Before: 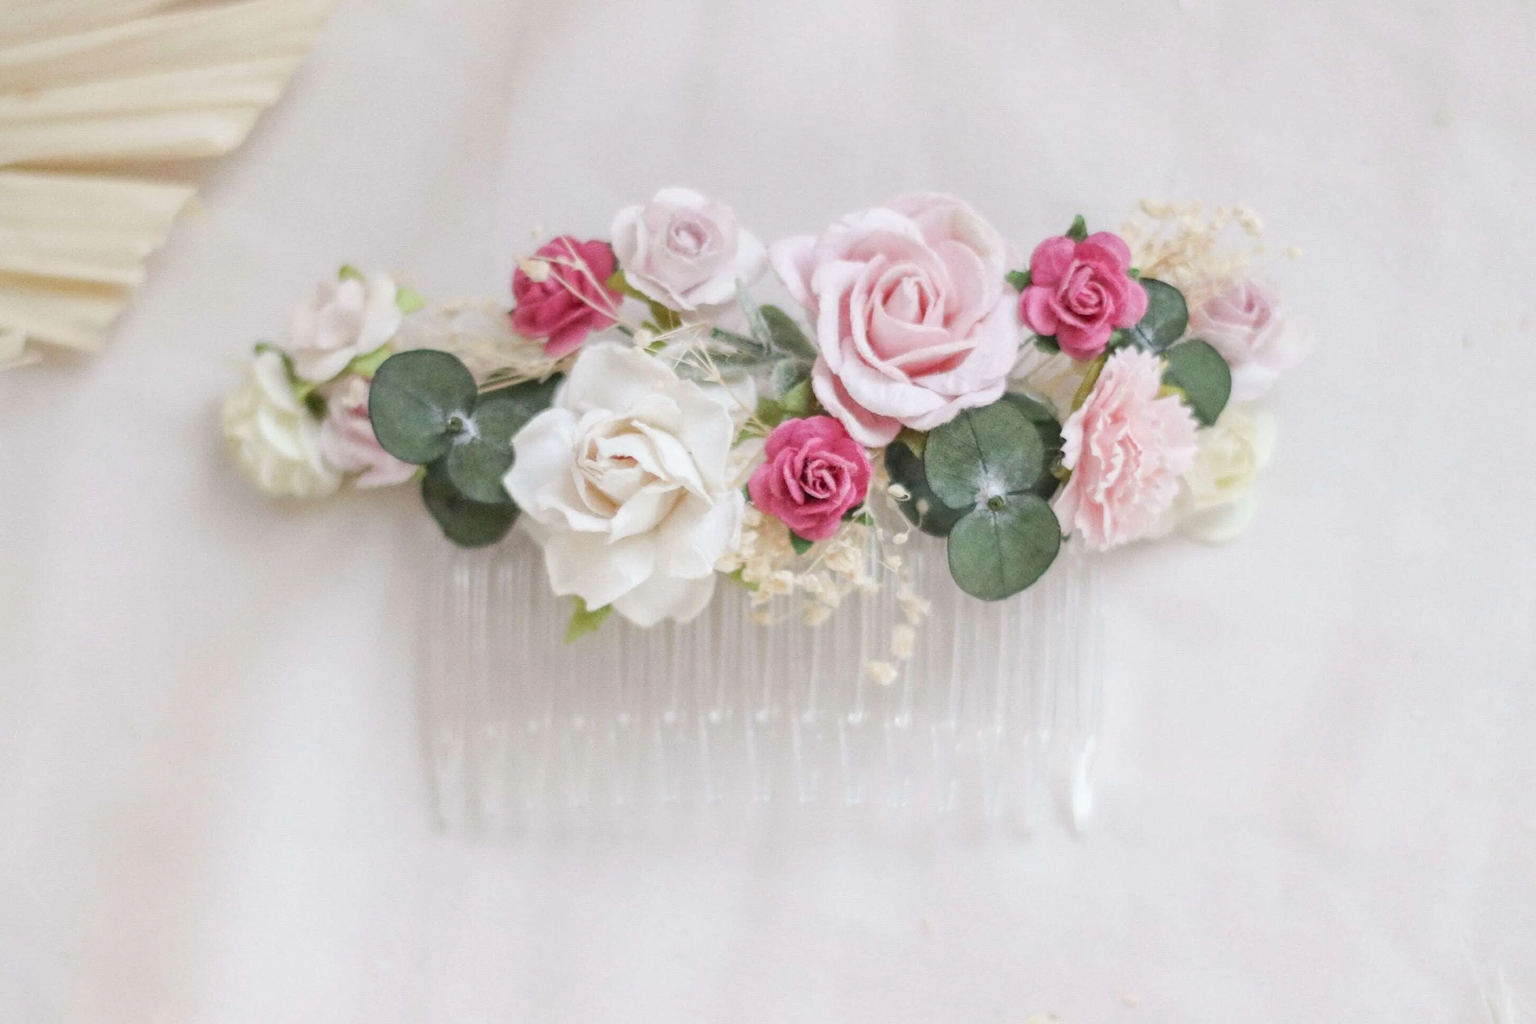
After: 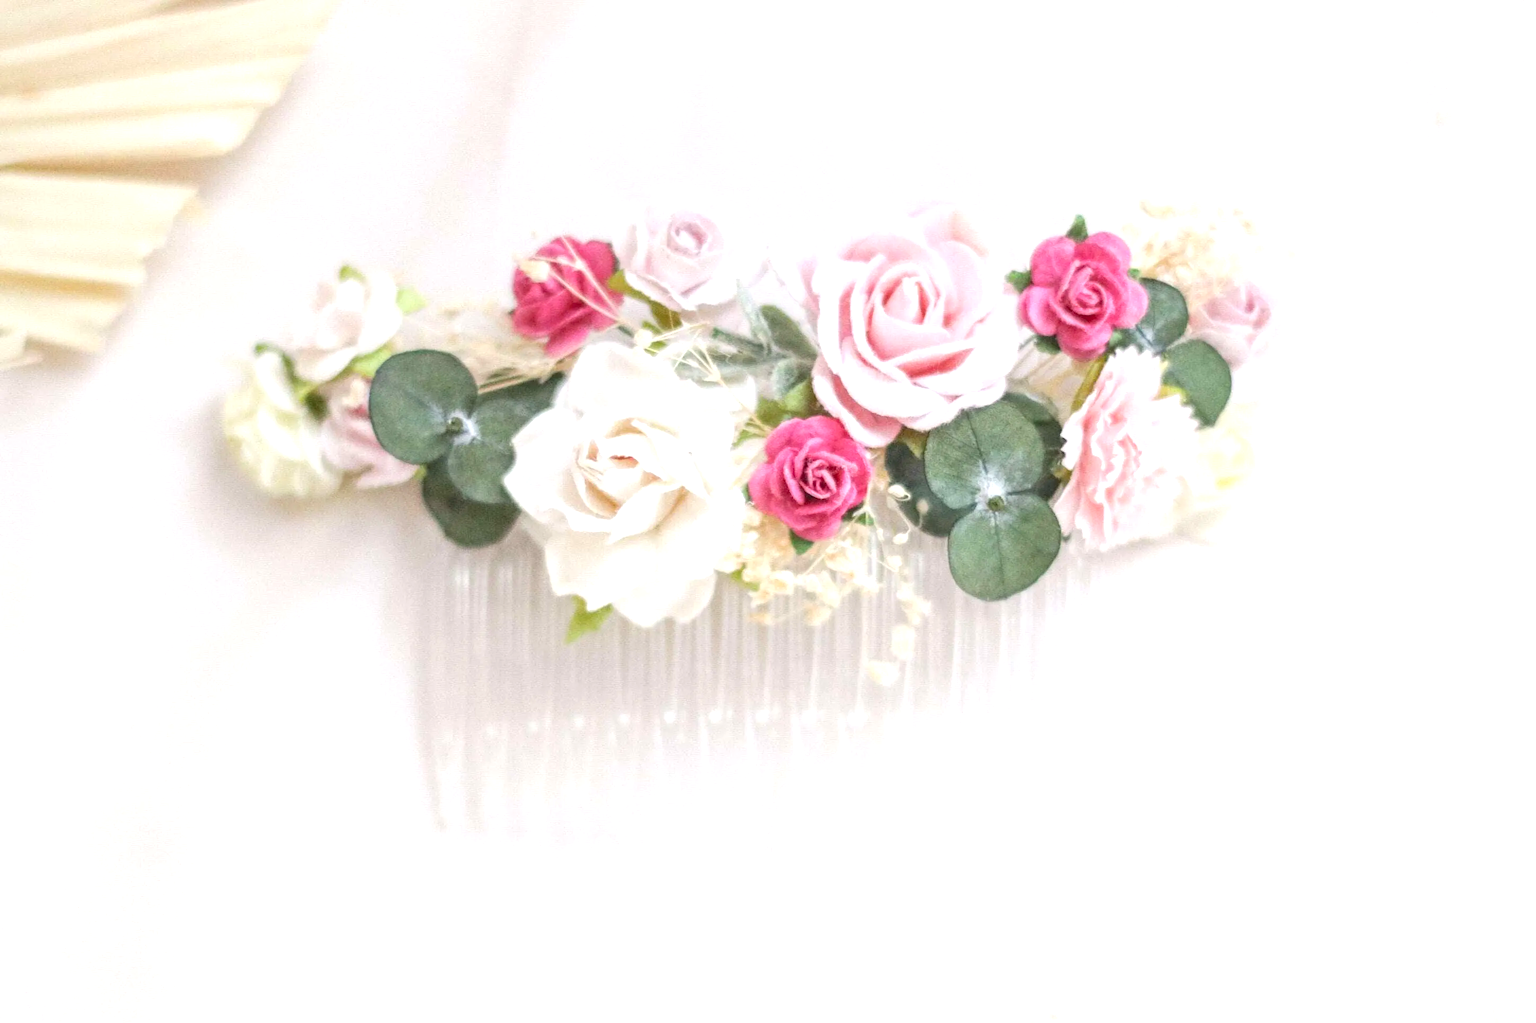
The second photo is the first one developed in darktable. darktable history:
local contrast: detail 110%
color balance: output saturation 110%
exposure: black level correction 0, exposure 0.7 EV, compensate exposure bias true, compensate highlight preservation false
